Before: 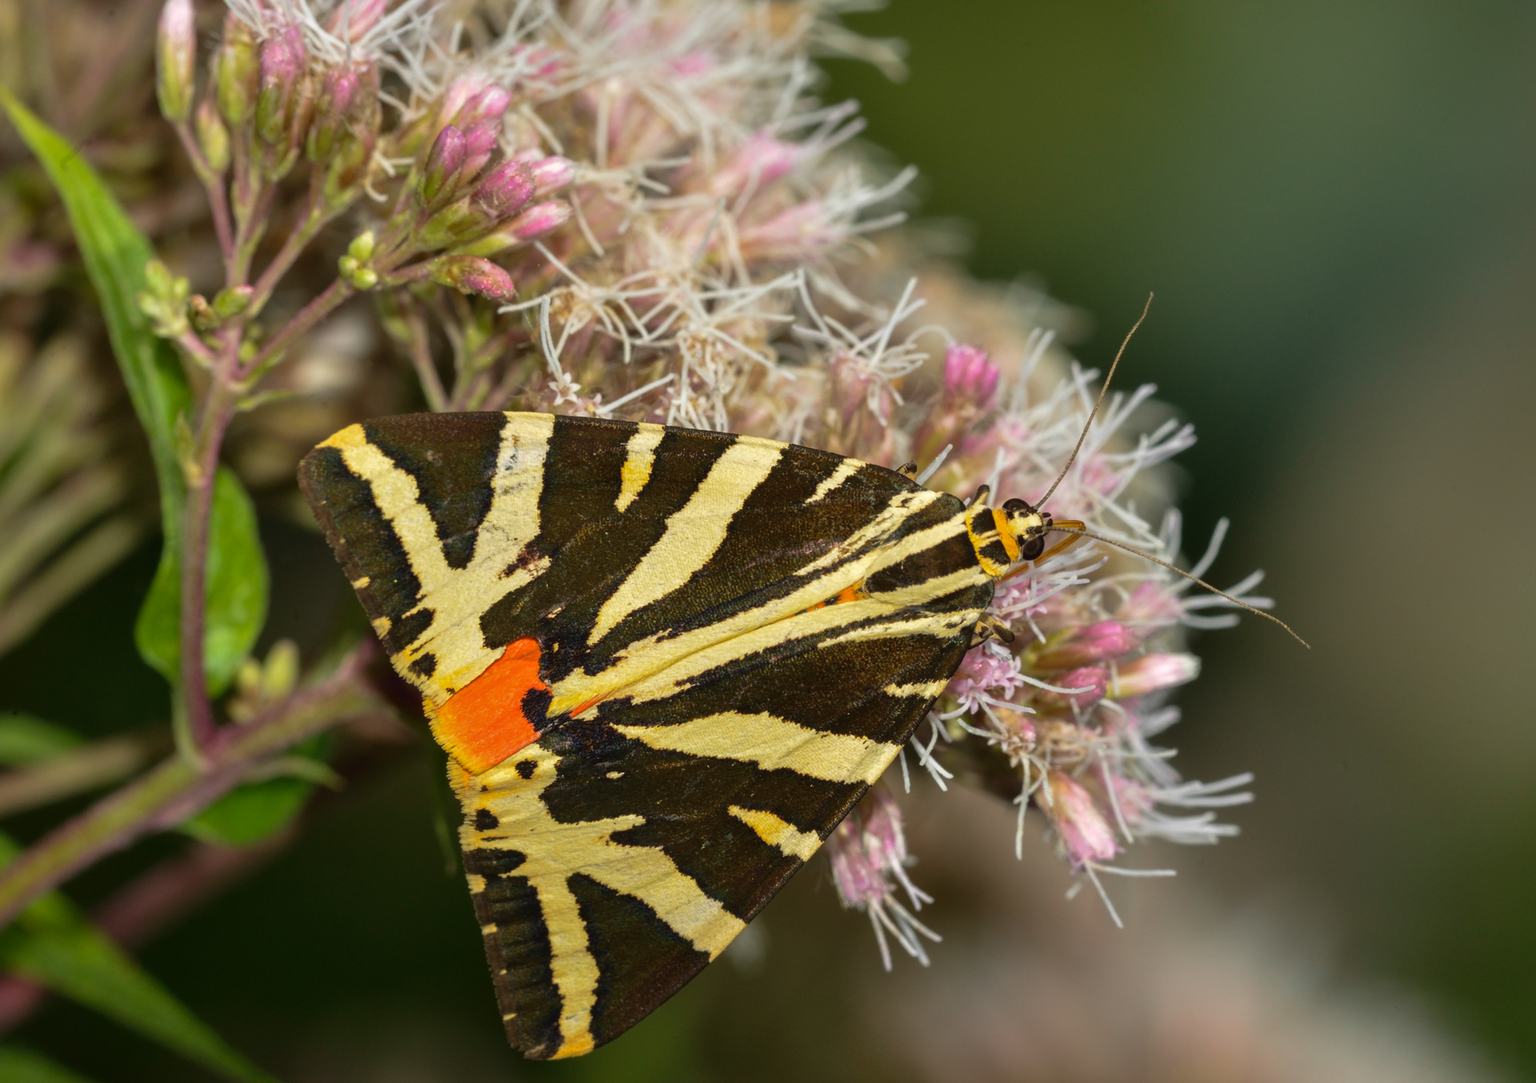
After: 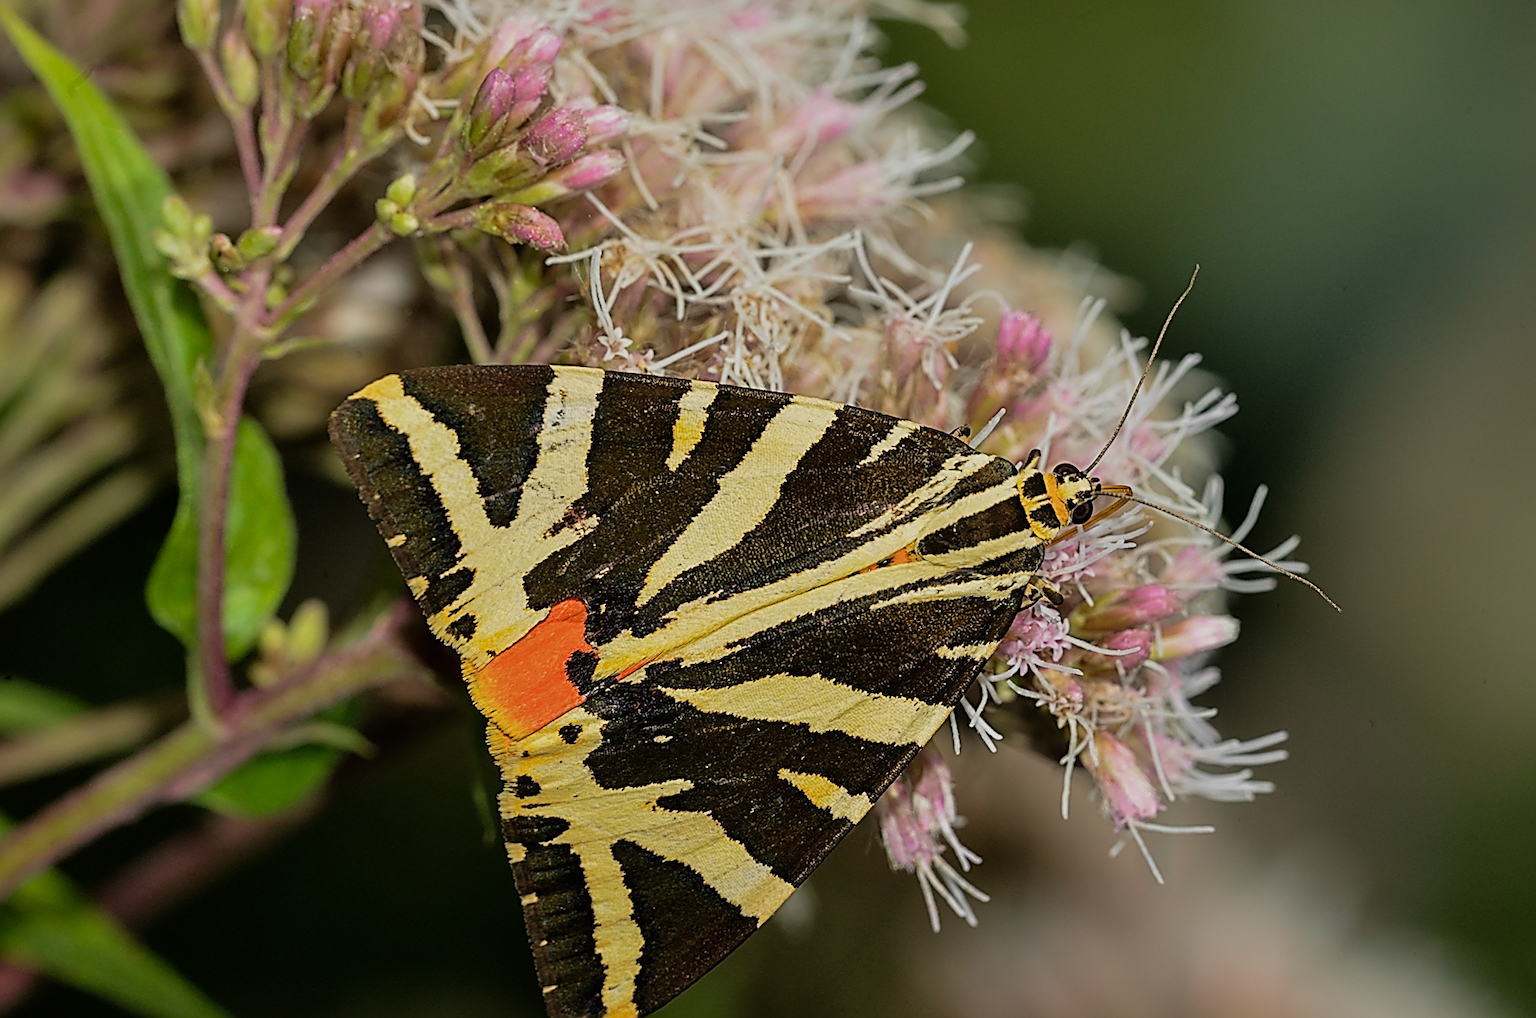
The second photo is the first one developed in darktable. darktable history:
rotate and perspective: rotation 0.679°, lens shift (horizontal) 0.136, crop left 0.009, crop right 0.991, crop top 0.078, crop bottom 0.95
filmic rgb: black relative exposure -7.65 EV, white relative exposure 4.56 EV, hardness 3.61
sharpen: amount 2
